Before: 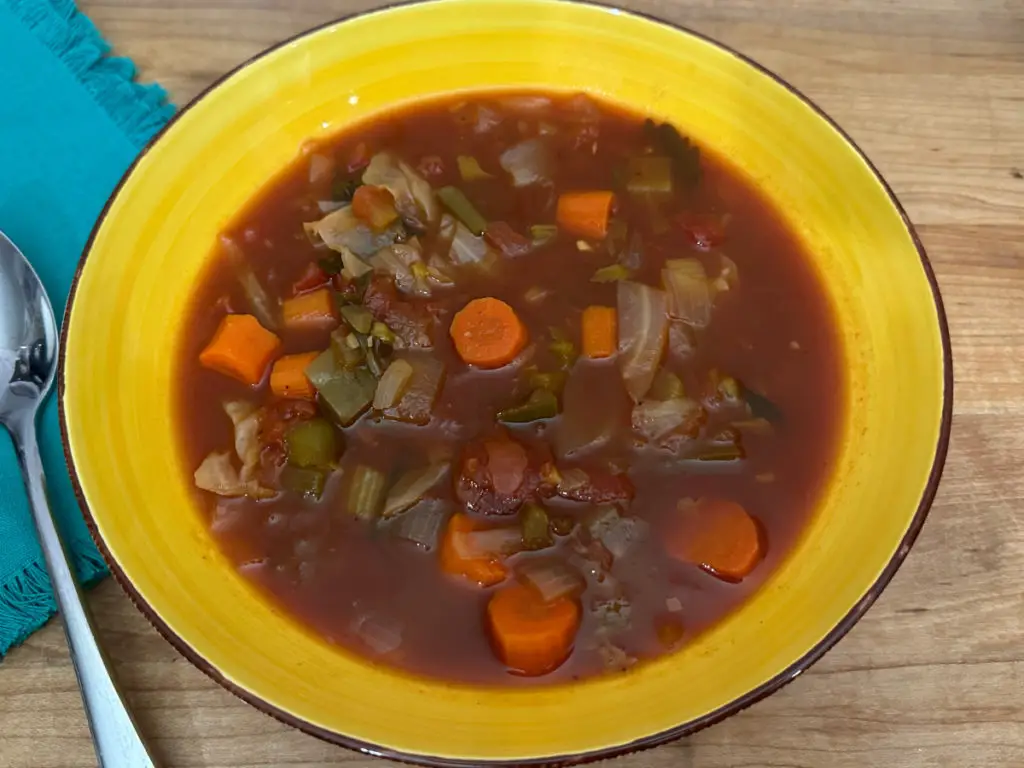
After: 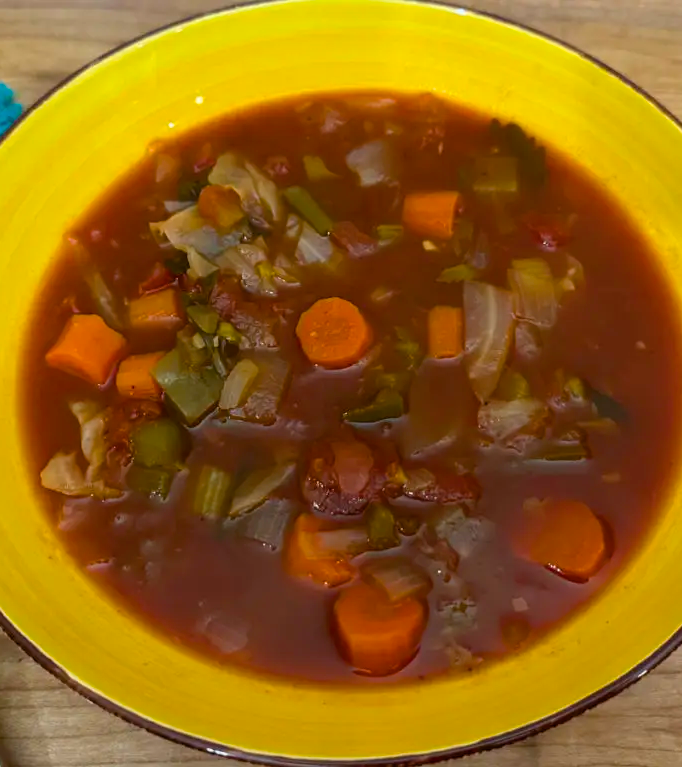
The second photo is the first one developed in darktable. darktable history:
crop and rotate: left 15.055%, right 18.278%
color balance rgb: perceptual saturation grading › global saturation 25%, global vibrance 20%
